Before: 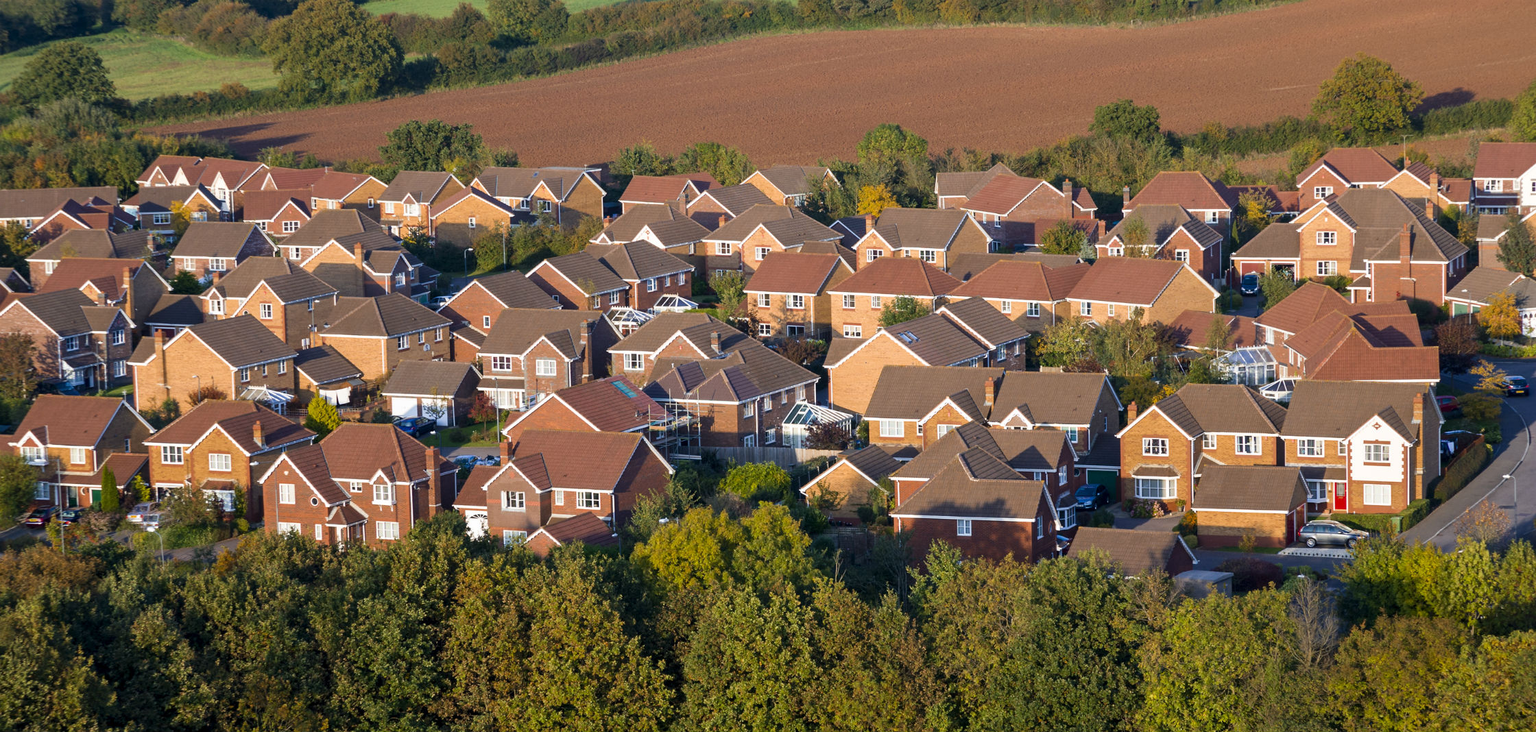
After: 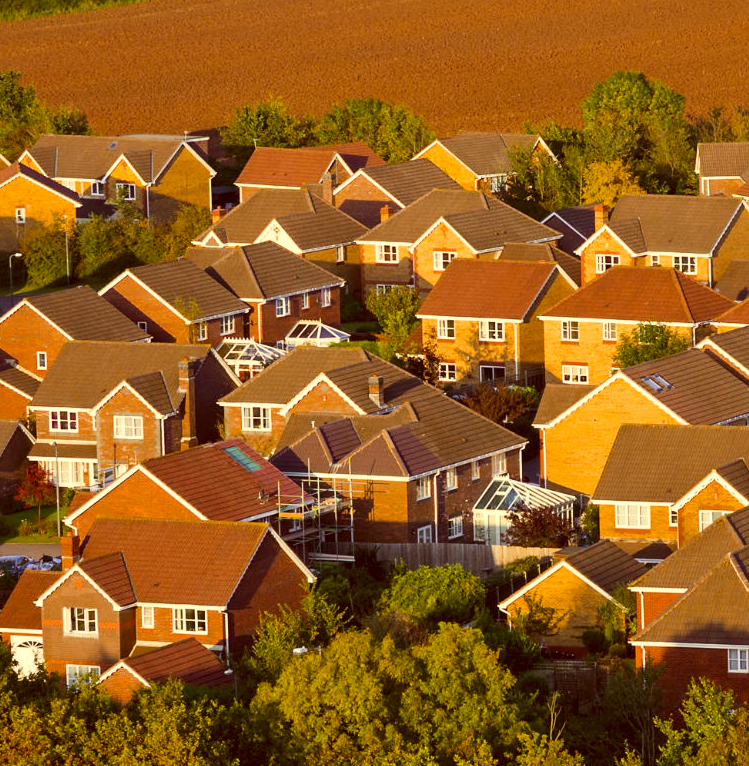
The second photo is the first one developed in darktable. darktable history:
local contrast: mode bilateral grid, contrast 20, coarseness 51, detail 129%, midtone range 0.2
color balance rgb: linear chroma grading › global chroma 0.271%, perceptual saturation grading › global saturation 31.206%, global vibrance 9.959%
color correction: highlights a* 1.02, highlights b* 24.42, shadows a* 15.69, shadows b* 25.04
crop and rotate: left 29.825%, top 10.299%, right 36.733%, bottom 17.921%
